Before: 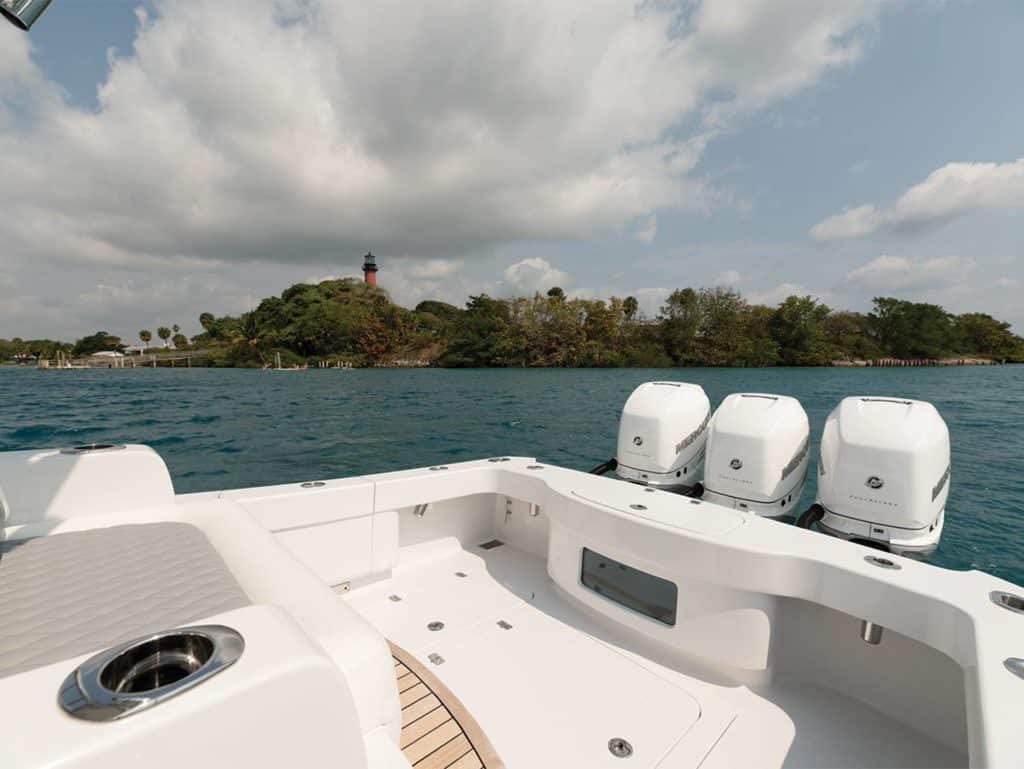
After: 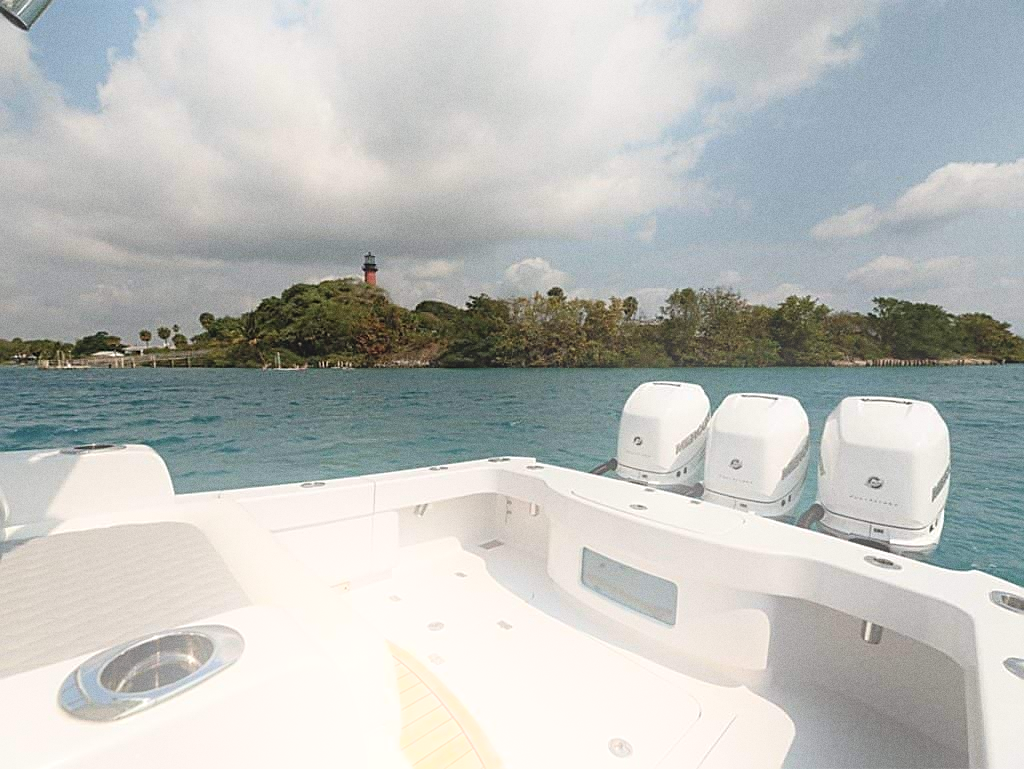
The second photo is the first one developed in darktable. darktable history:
grain: on, module defaults
sharpen: amount 0.6
bloom: threshold 82.5%, strength 16.25%
white balance: emerald 1
